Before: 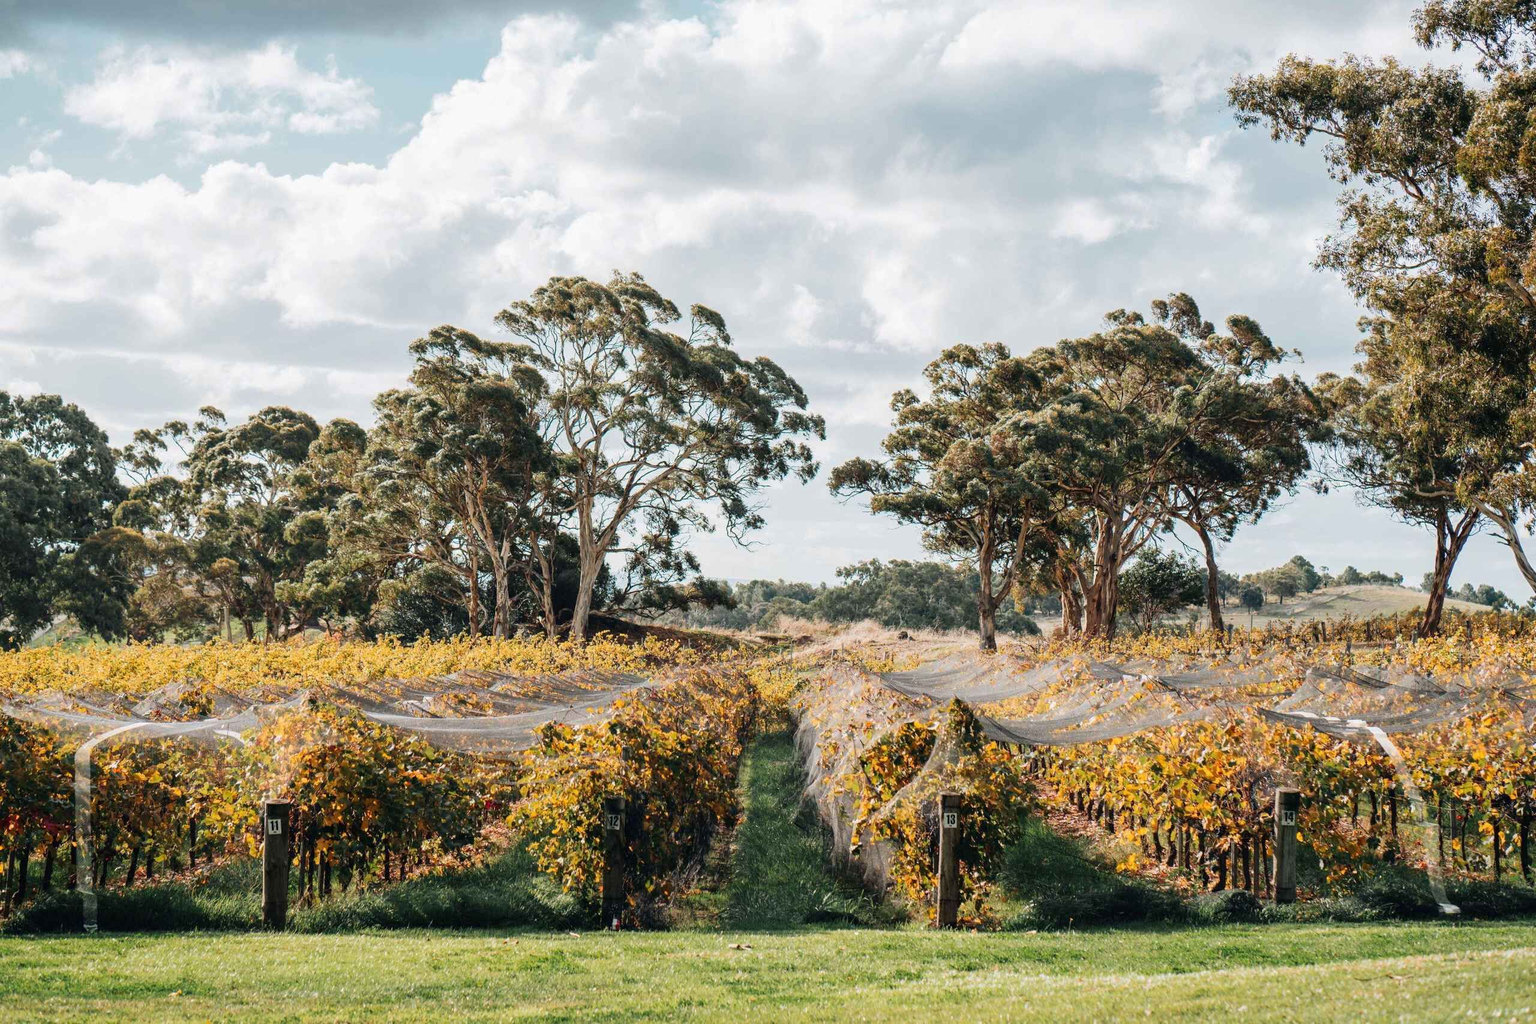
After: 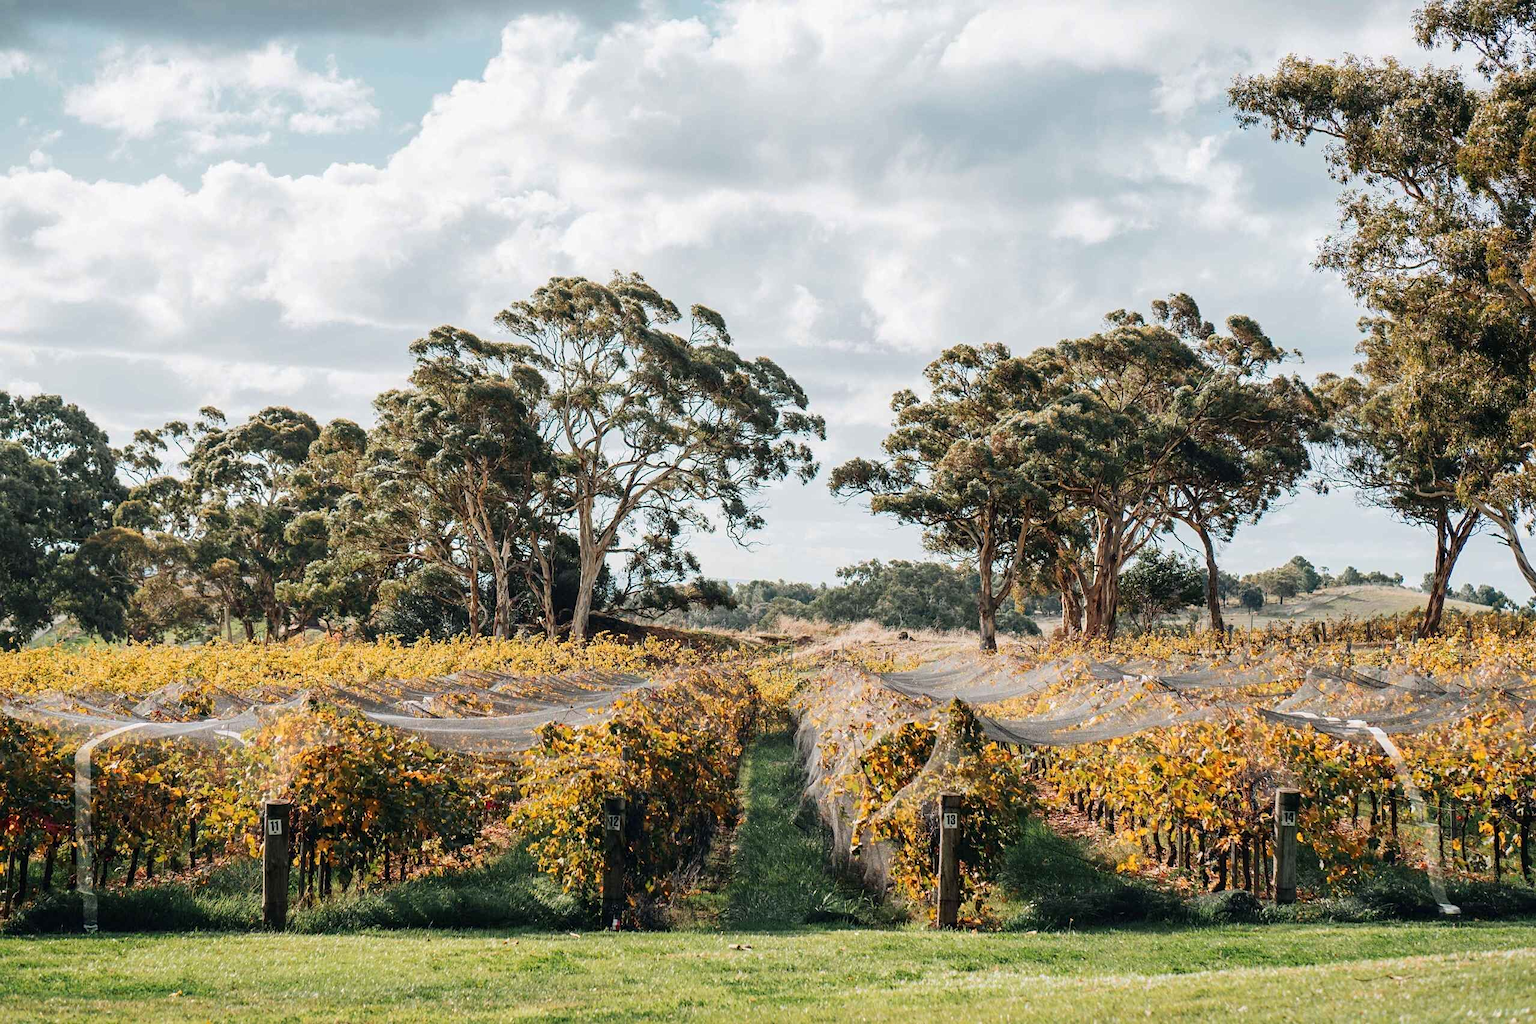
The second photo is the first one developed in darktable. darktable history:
exposure: exposure -0.01 EV, compensate highlight preservation false
sharpen: amount 0.2
